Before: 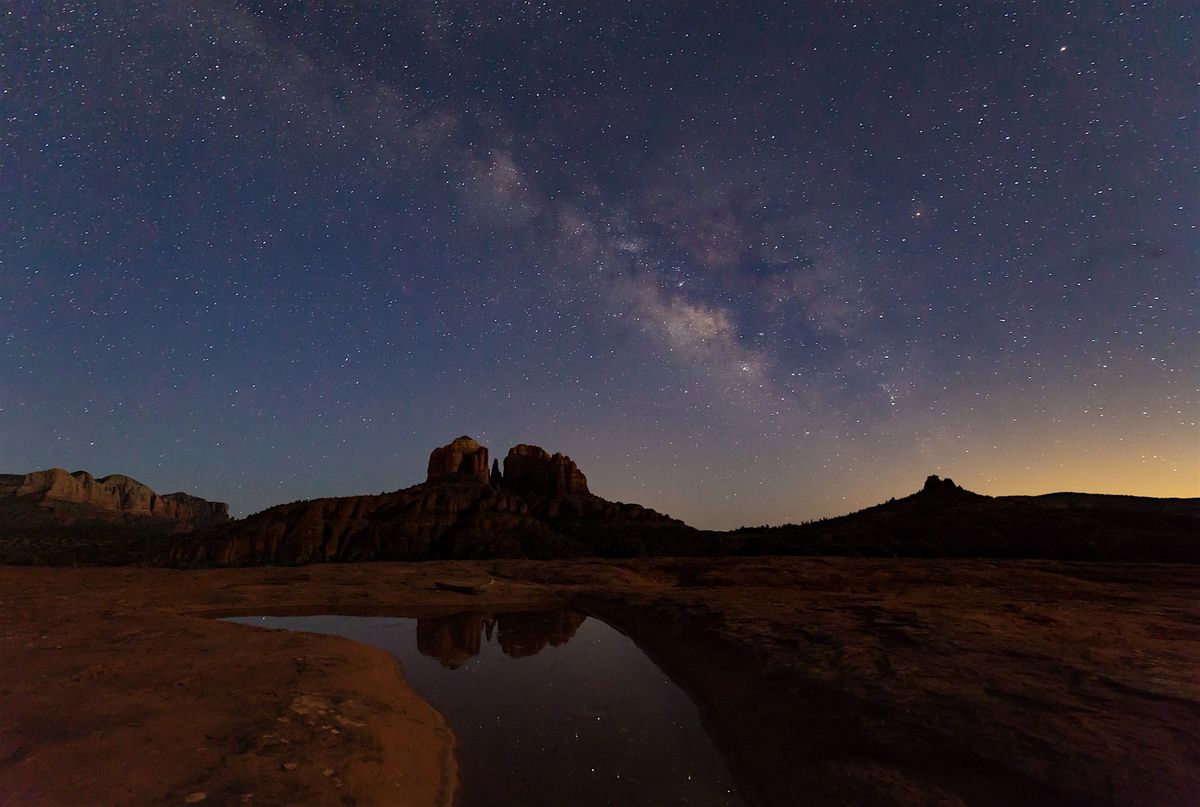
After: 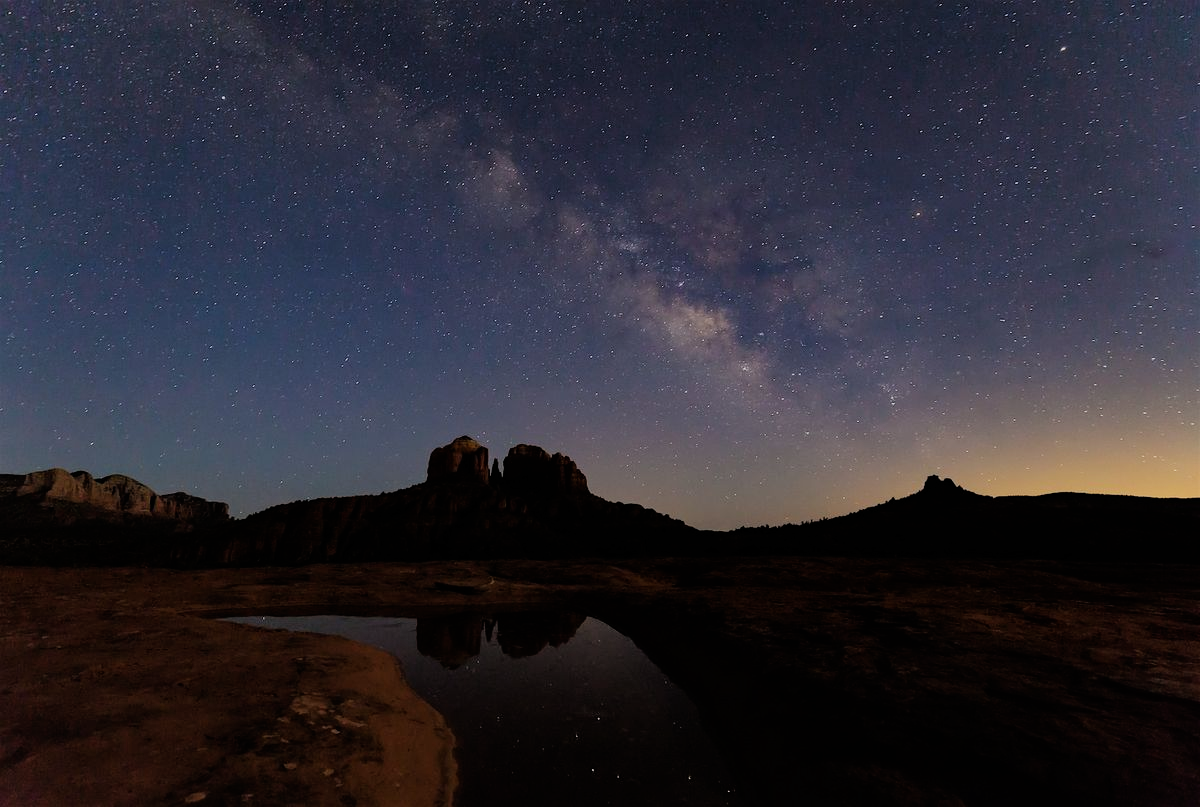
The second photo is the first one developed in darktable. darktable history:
tone equalizer: on, module defaults
filmic rgb: black relative exposure -7.92 EV, white relative exposure 4.13 EV, threshold 3 EV, hardness 4.02, latitude 51.22%, contrast 1.013, shadows ↔ highlights balance 5.35%, color science v5 (2021), contrast in shadows safe, contrast in highlights safe, enable highlight reconstruction true
